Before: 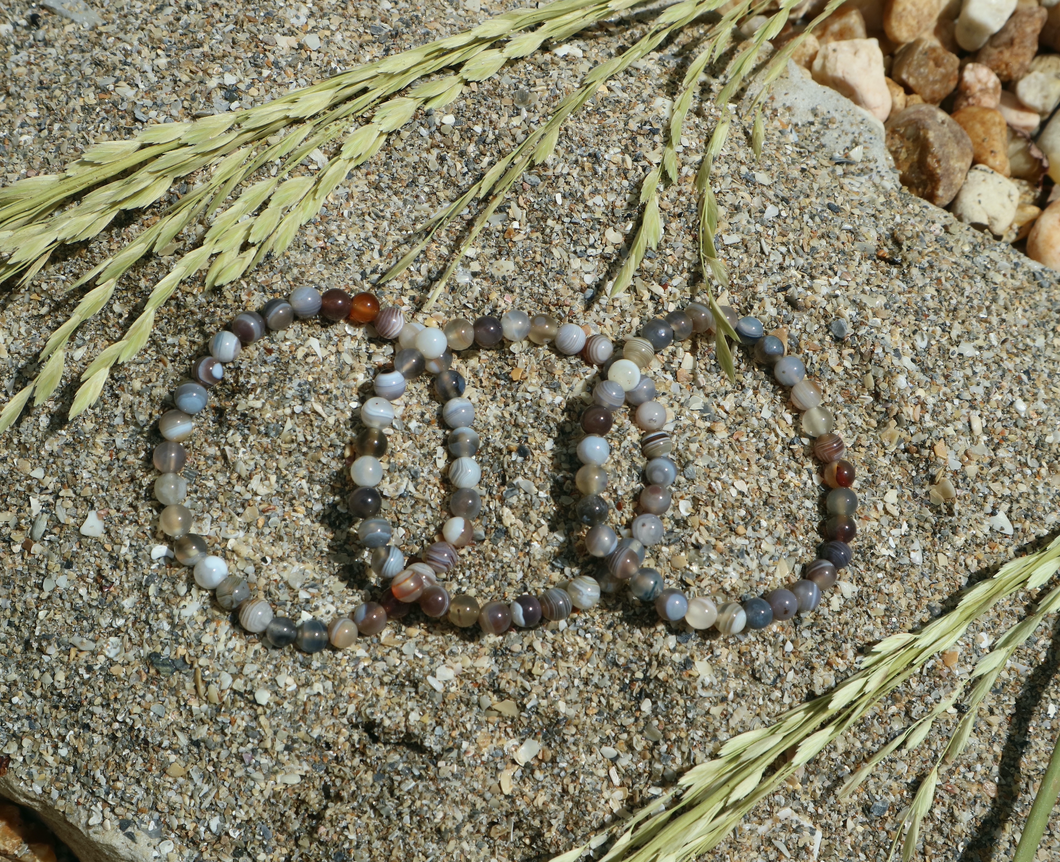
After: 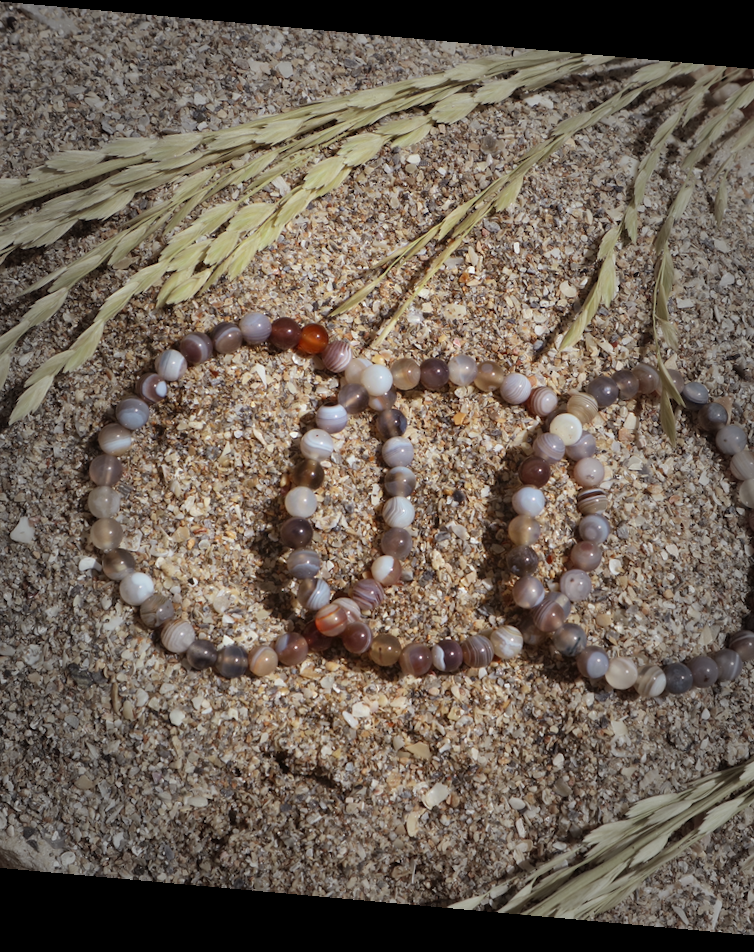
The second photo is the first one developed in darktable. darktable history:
rgb levels: mode RGB, independent channels, levels [[0, 0.474, 1], [0, 0.5, 1], [0, 0.5, 1]]
rotate and perspective: rotation 5.12°, automatic cropping off
crop and rotate: left 8.786%, right 24.548%
vignetting: fall-off start 48.41%, automatic ratio true, width/height ratio 1.29, unbound false
